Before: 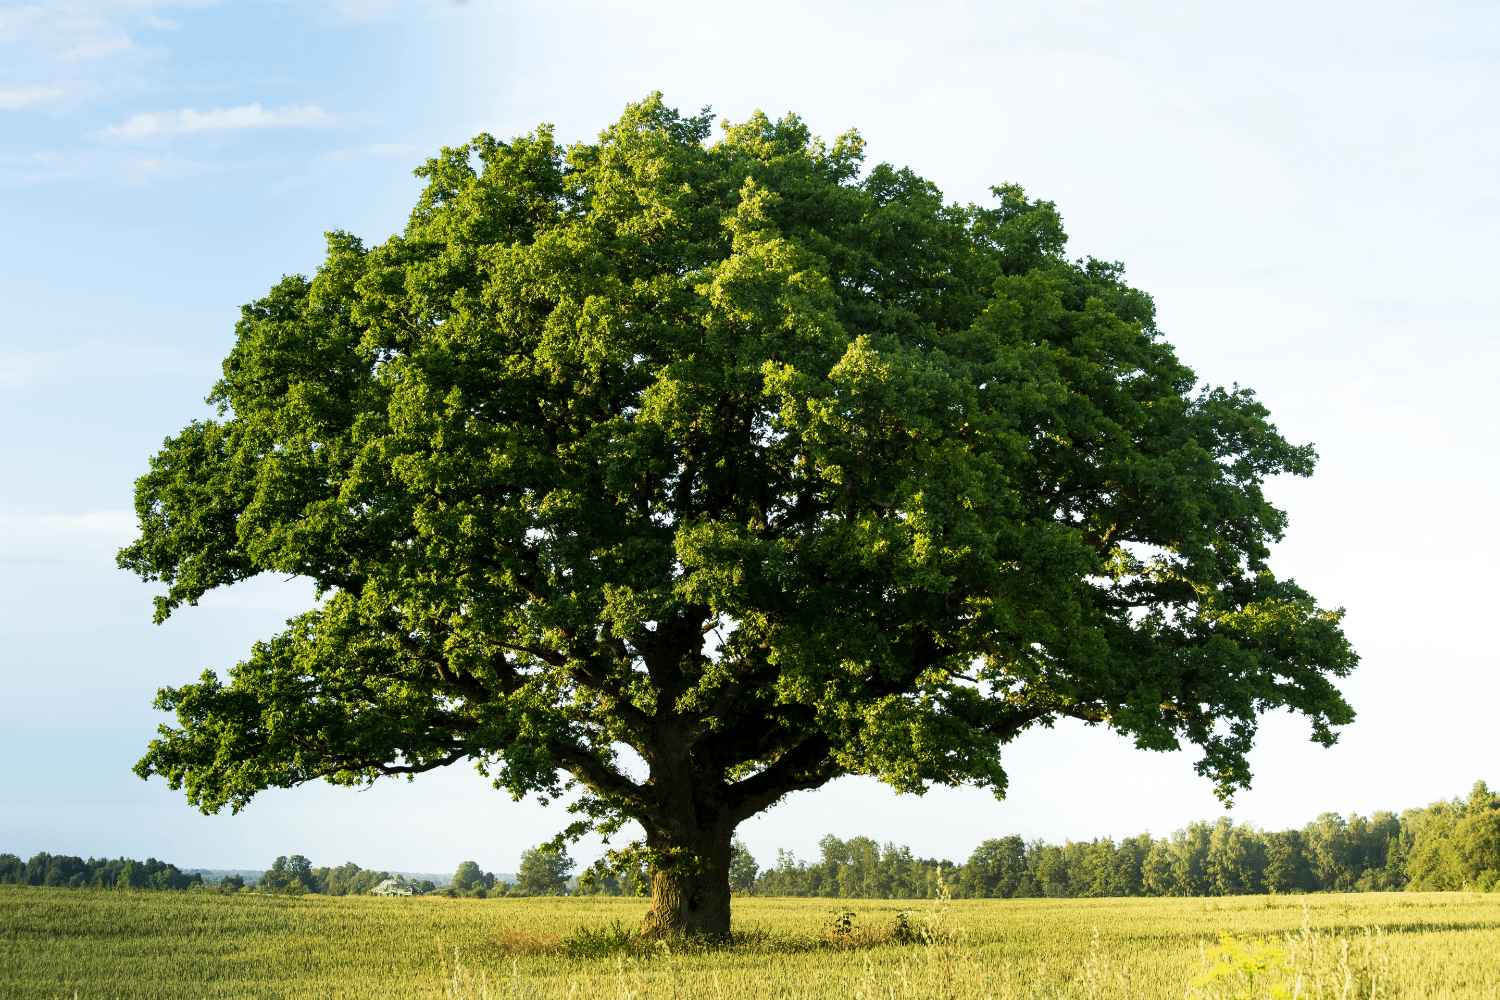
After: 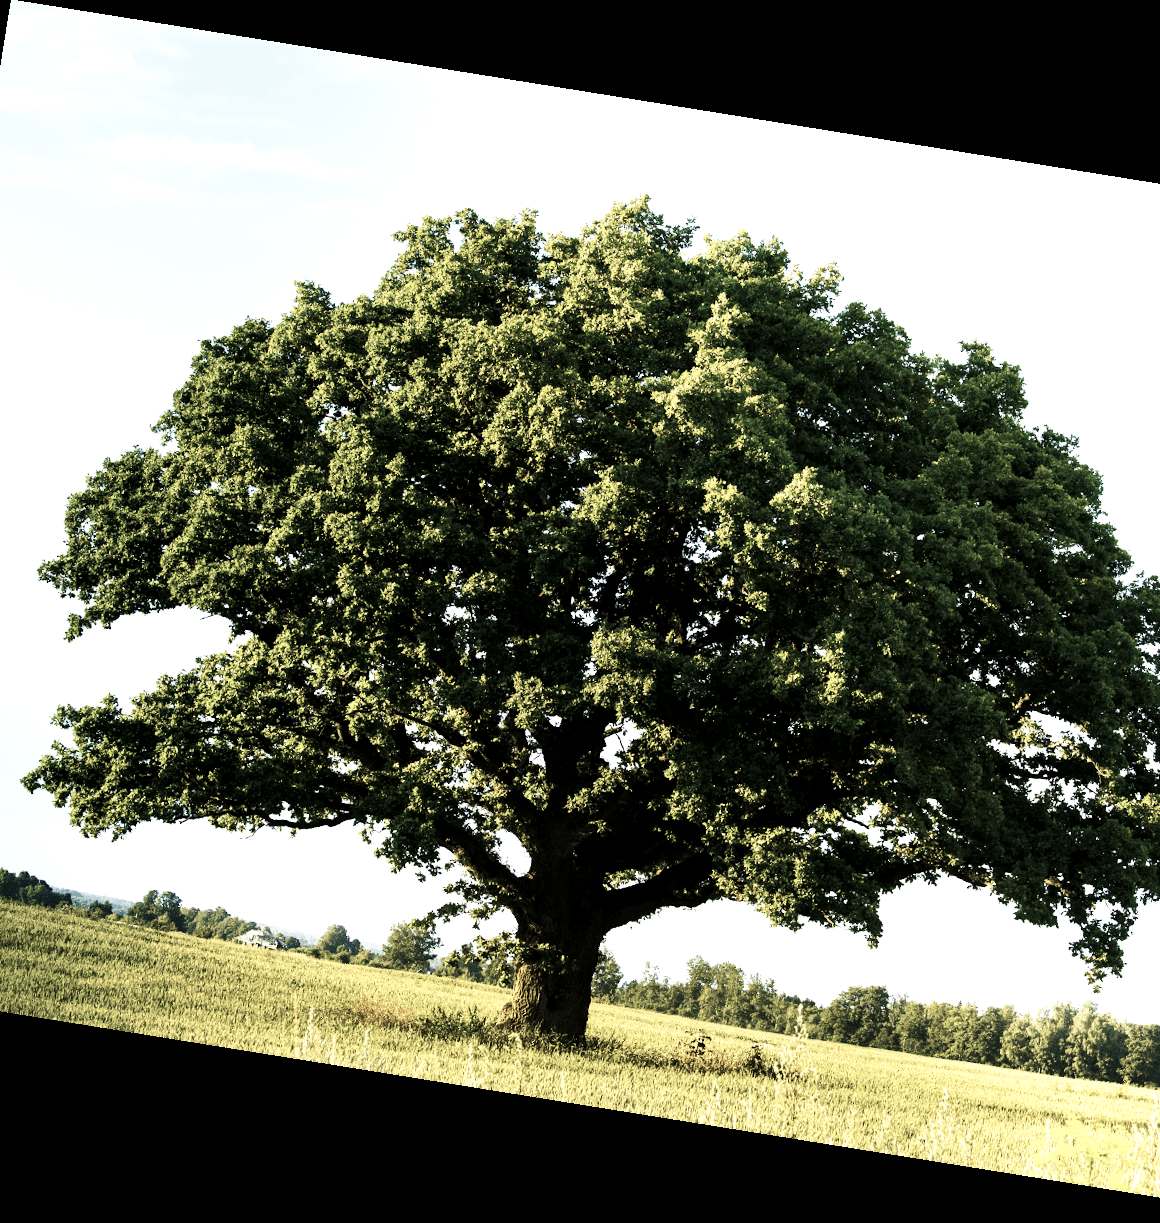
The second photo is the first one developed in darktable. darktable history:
contrast brightness saturation: brightness -0.02, saturation 0.35
local contrast: highlights 100%, shadows 100%, detail 120%, midtone range 0.2
rotate and perspective: rotation 9.12°, automatic cropping off
base curve: curves: ch0 [(0, 0) (0.032, 0.025) (0.121, 0.166) (0.206, 0.329) (0.605, 0.79) (1, 1)], preserve colors none
crop and rotate: left 9.061%, right 20.142%
color balance rgb: linear chroma grading › global chroma 16.62%, perceptual saturation grading › highlights -8.63%, perceptual saturation grading › mid-tones 18.66%, perceptual saturation grading › shadows 28.49%, perceptual brilliance grading › highlights 14.22%, perceptual brilliance grading › shadows -18.96%, global vibrance 27.71%
color correction: saturation 0.3
haze removal: compatibility mode true, adaptive false
